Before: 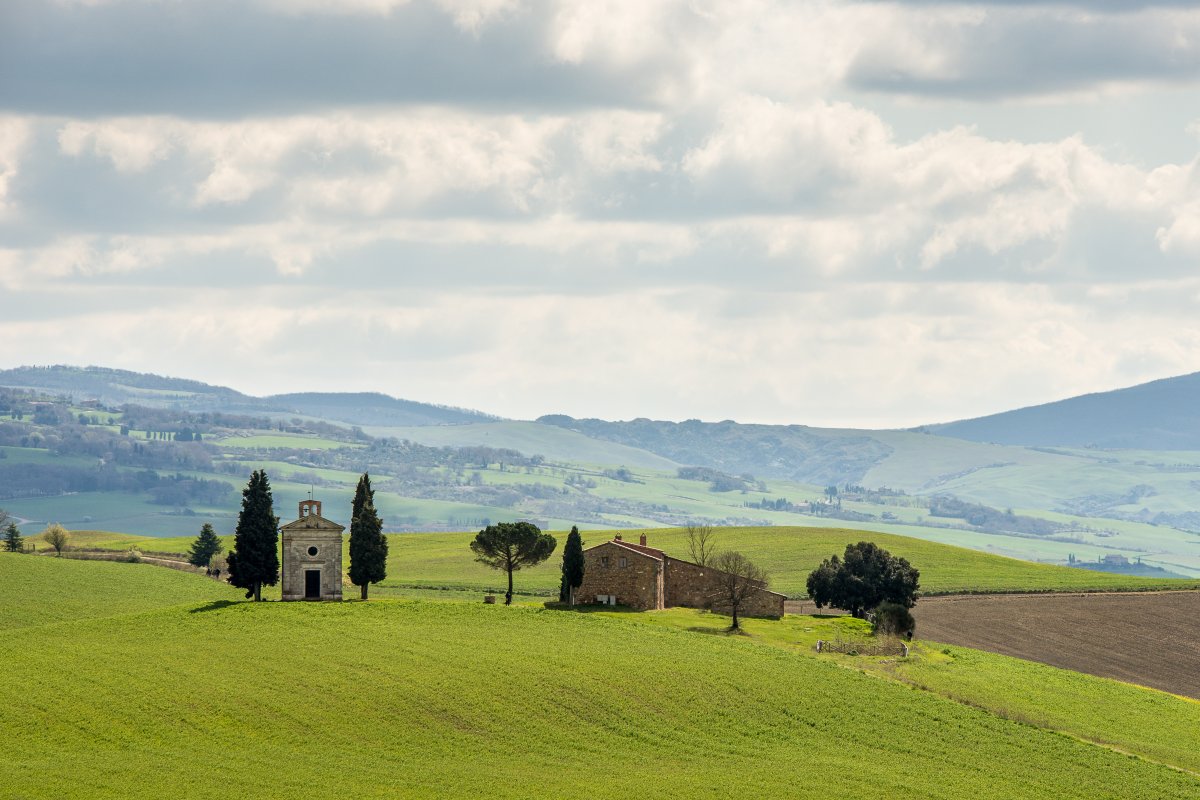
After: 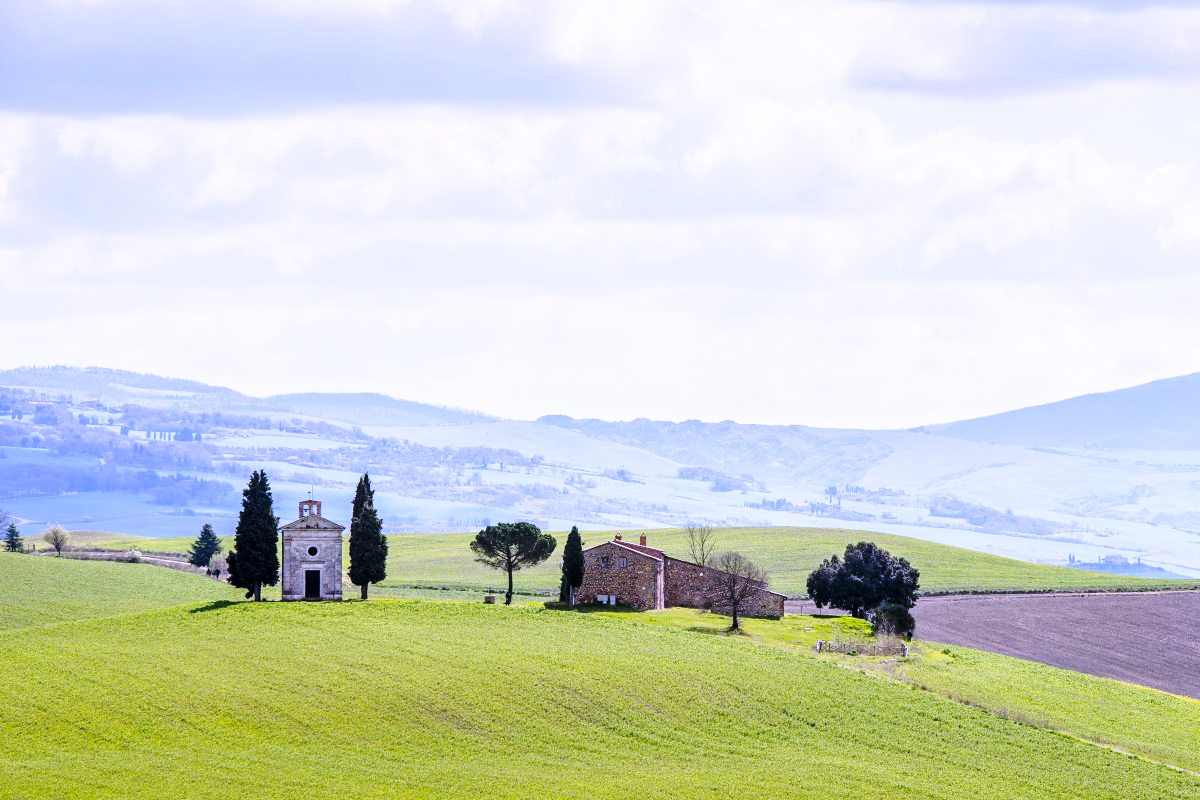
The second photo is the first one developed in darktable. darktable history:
white balance: red 0.98, blue 1.61
base curve: curves: ch0 [(0, 0) (0.028, 0.03) (0.121, 0.232) (0.46, 0.748) (0.859, 0.968) (1, 1)], preserve colors none
